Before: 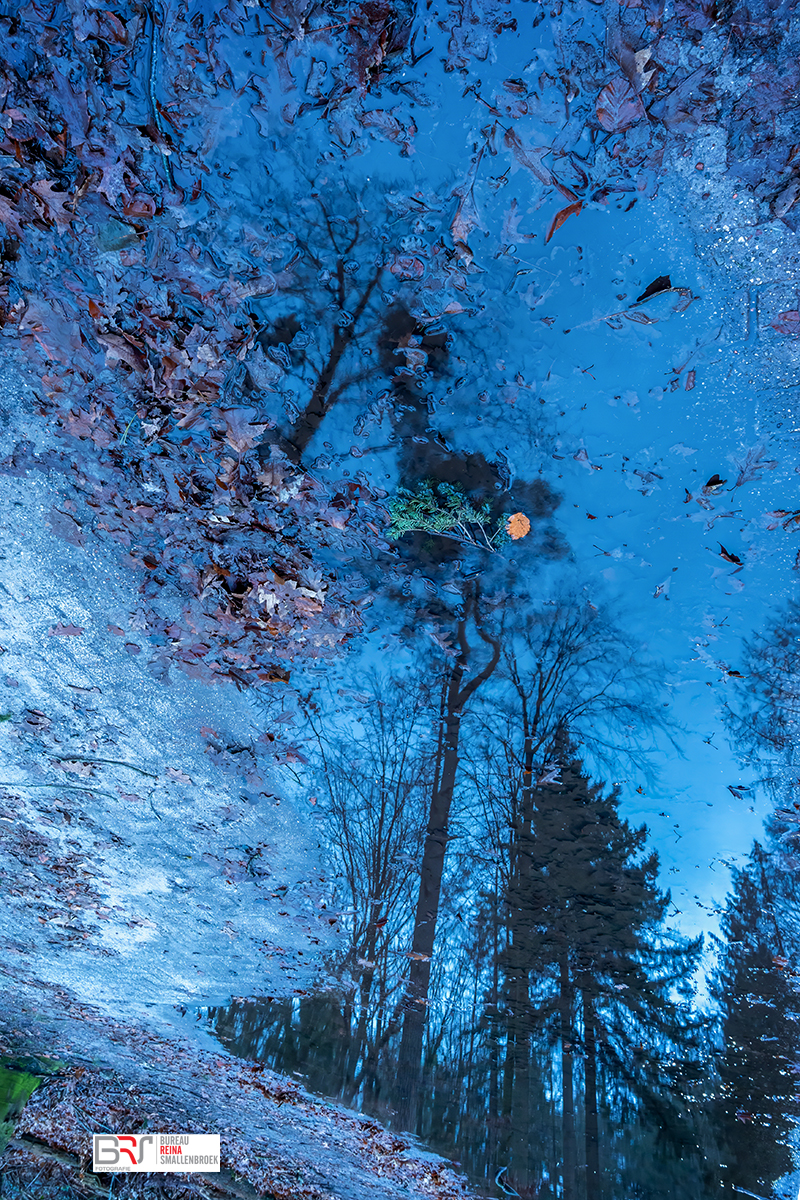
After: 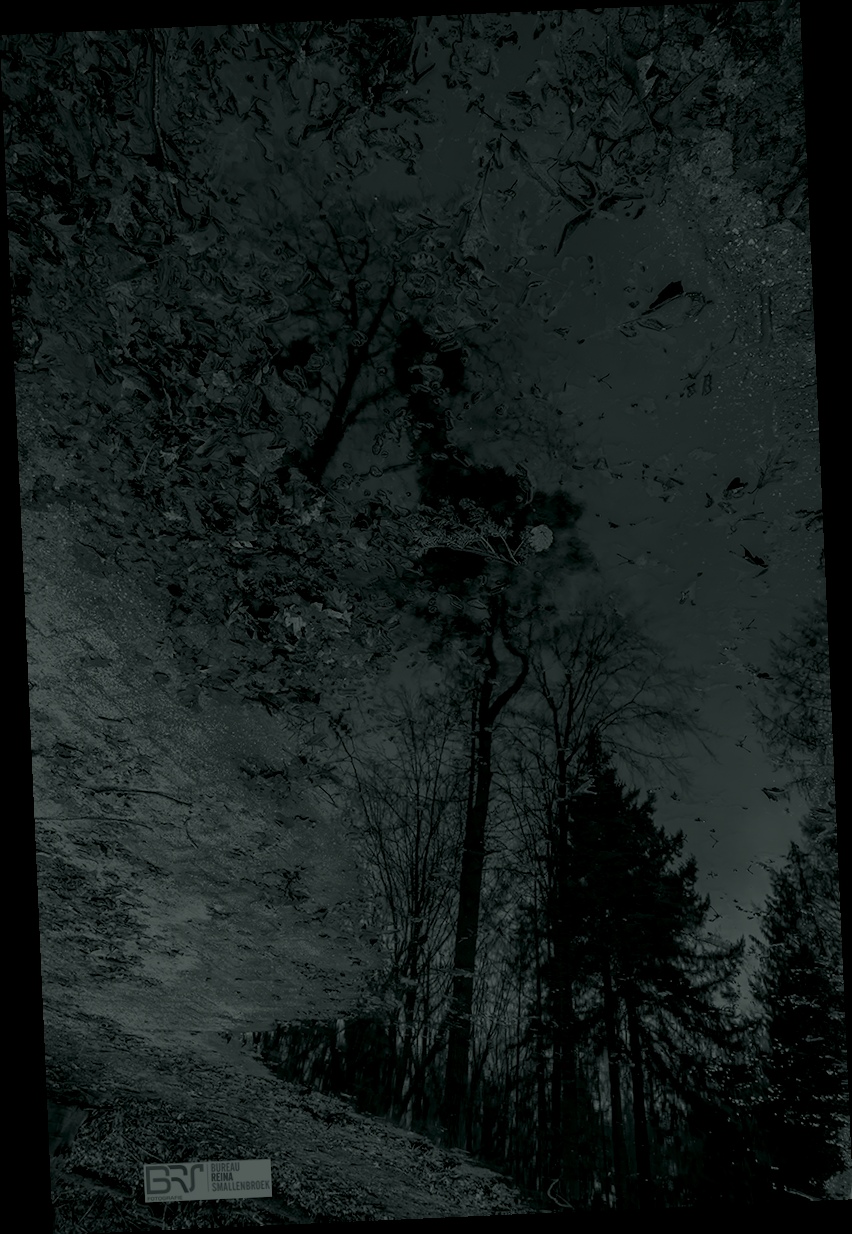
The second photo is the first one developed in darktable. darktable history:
colorize: hue 90°, saturation 19%, lightness 1.59%, version 1
rotate and perspective: rotation -2.56°, automatic cropping off
